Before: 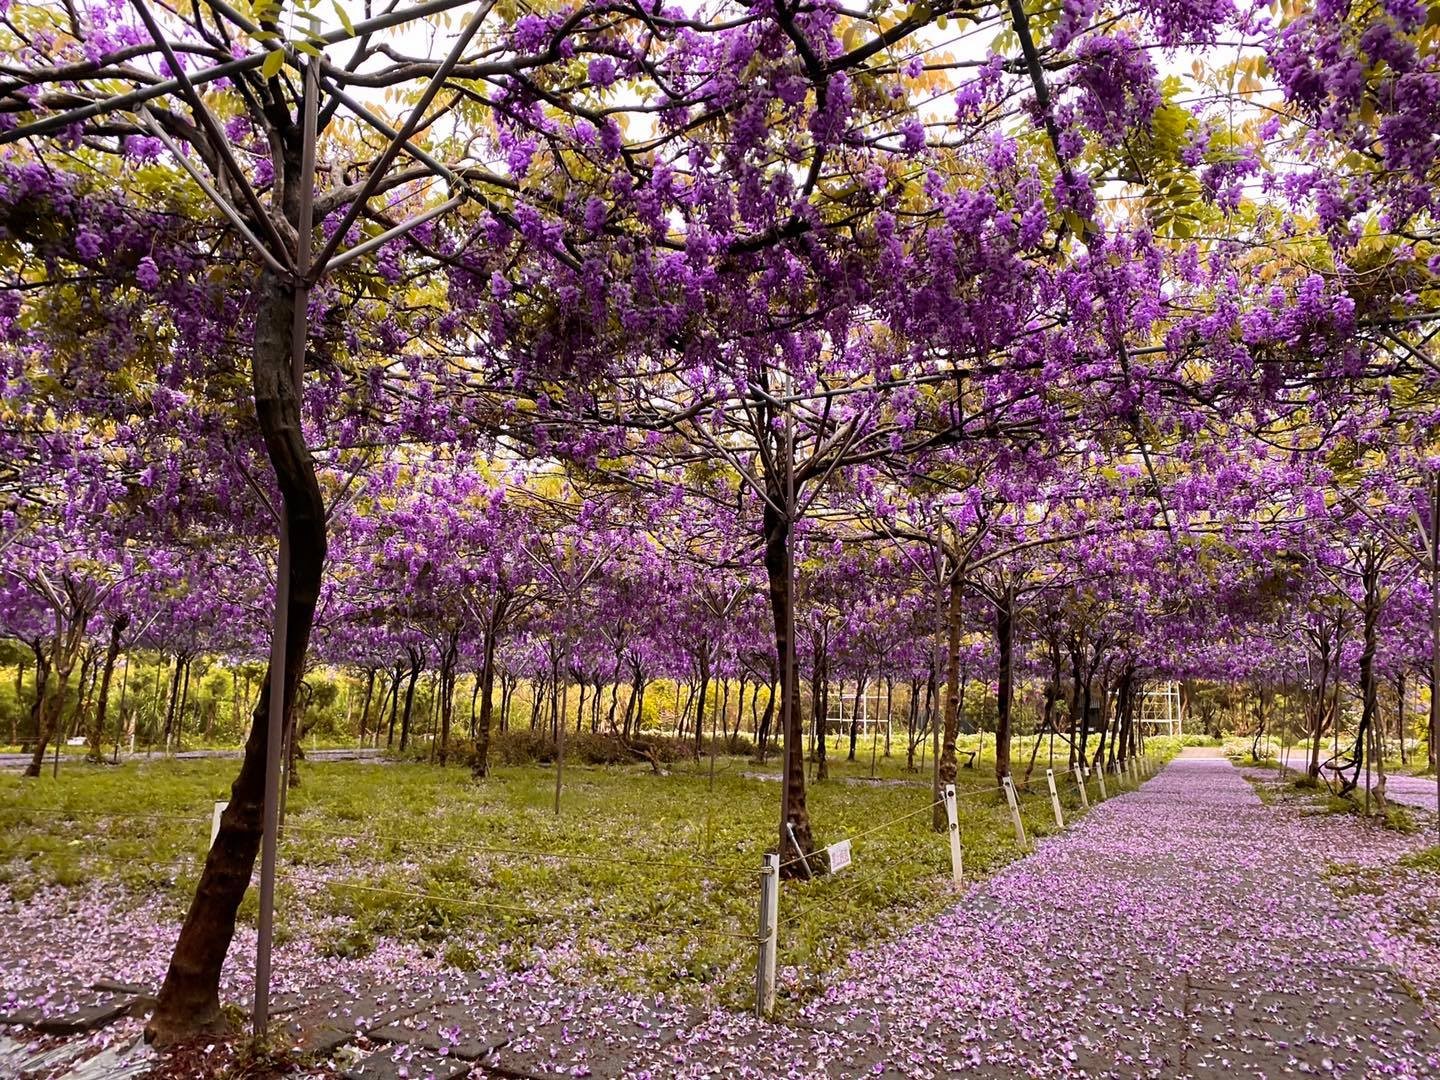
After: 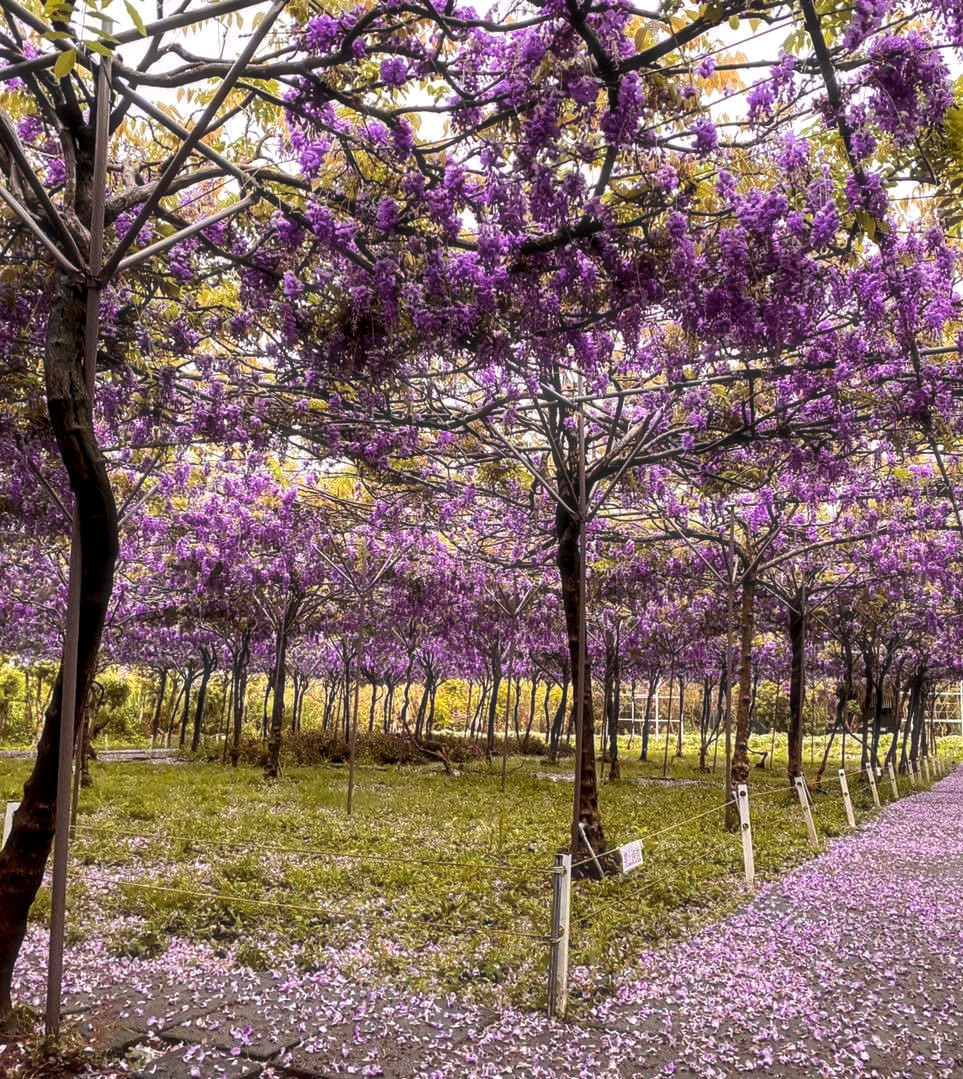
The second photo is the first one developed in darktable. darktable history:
crop and rotate: left 14.482%, right 18.612%
local contrast: detail 130%
haze removal: strength -0.057, compatibility mode true
